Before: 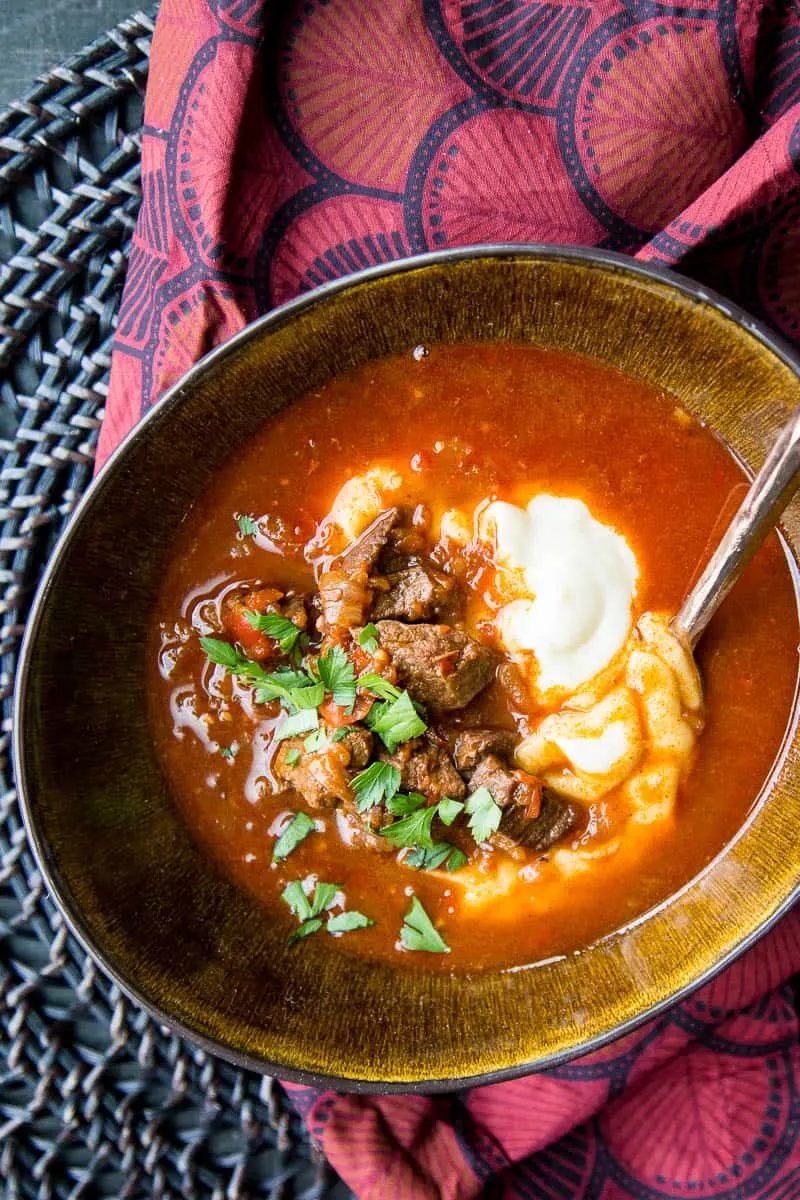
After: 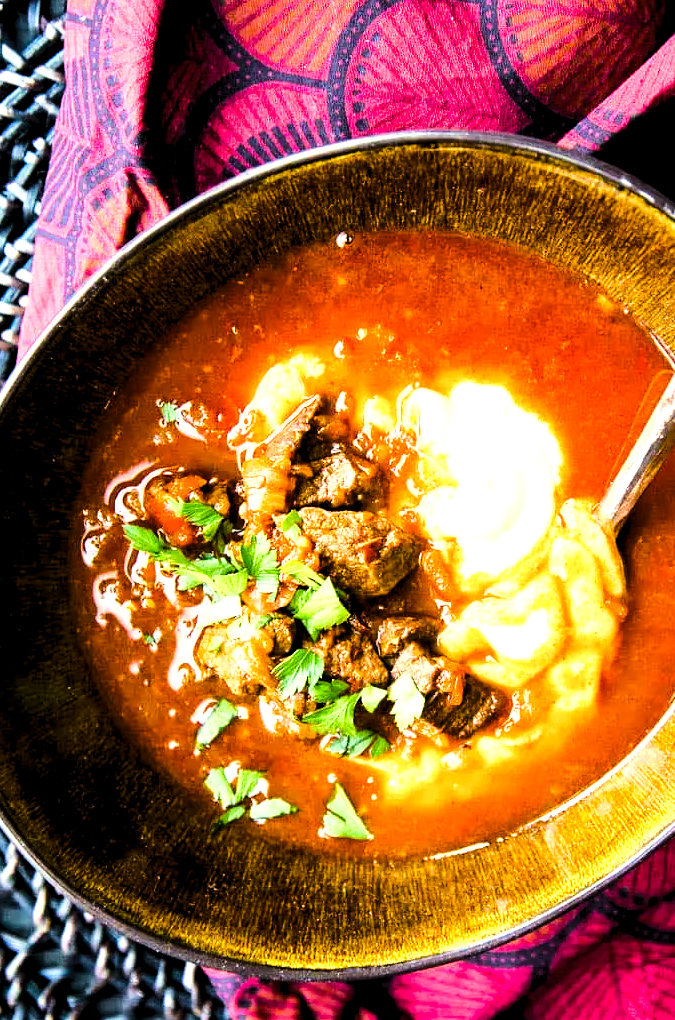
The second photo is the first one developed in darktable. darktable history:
color balance rgb: highlights gain › chroma 3.093%, highlights gain › hue 76.4°, perceptual saturation grading › global saturation 0.141%, perceptual saturation grading › highlights -17.507%, perceptual saturation grading › mid-tones 32.876%, perceptual saturation grading › shadows 50.549%, global vibrance 20%
base curve: curves: ch0 [(0, 0) (0.036, 0.037) (0.121, 0.228) (0.46, 0.76) (0.859, 0.983) (1, 1)]
crop and rotate: left 9.663%, top 9.477%, right 5.89%, bottom 5.506%
levels: levels [0.055, 0.477, 0.9]
